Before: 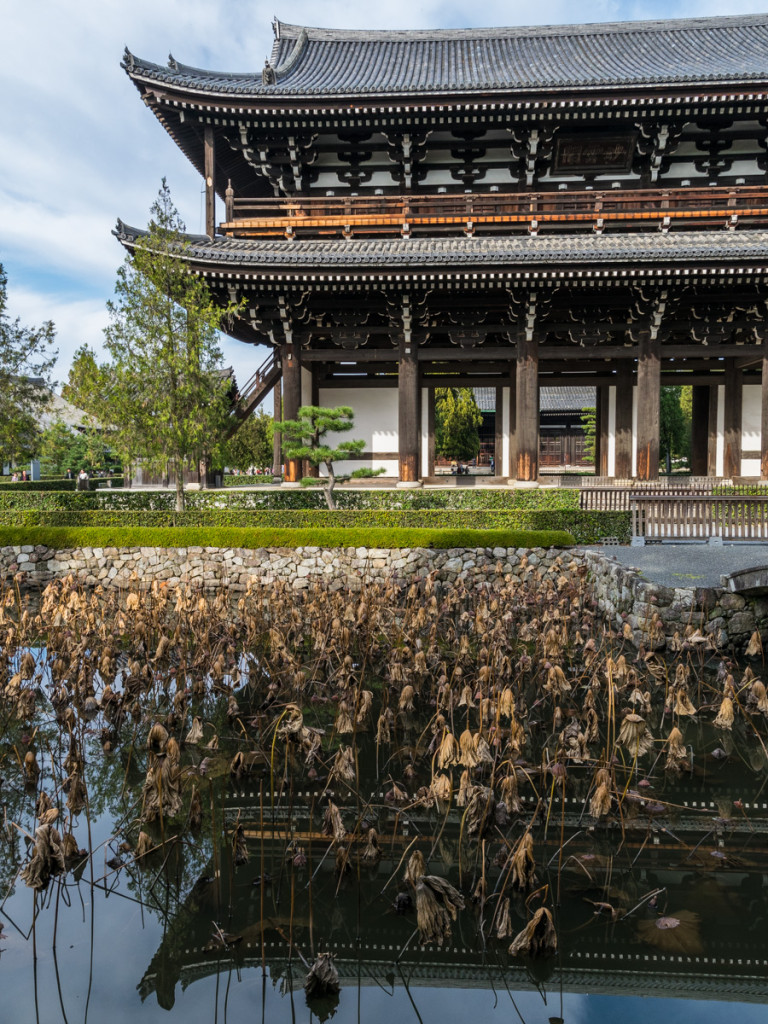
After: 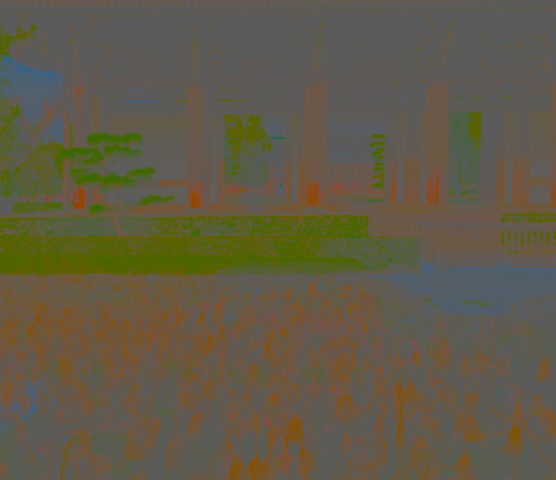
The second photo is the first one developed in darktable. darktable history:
crop and rotate: left 27.494%, top 26.703%, bottom 26.36%
exposure: black level correction -0.017, exposure -1.083 EV, compensate highlight preservation false
contrast brightness saturation: contrast -0.979, brightness -0.17, saturation 0.744
